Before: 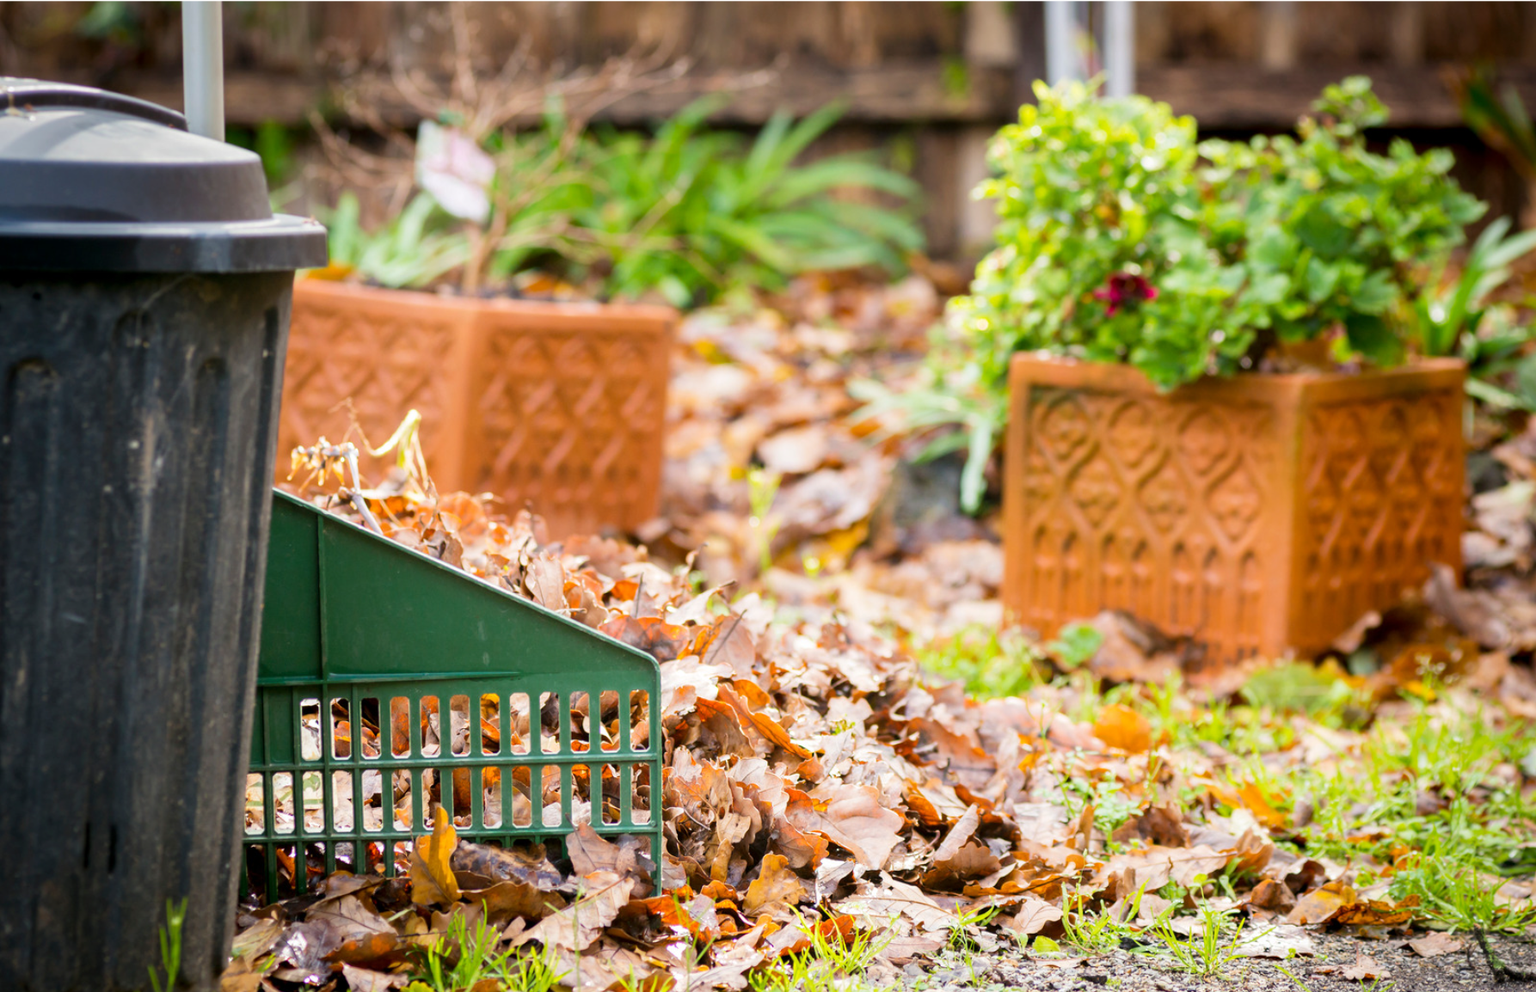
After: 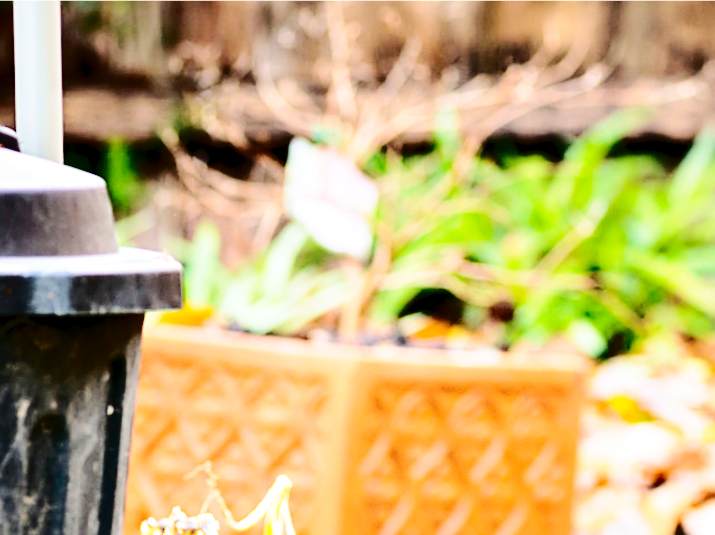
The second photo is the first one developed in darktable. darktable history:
tone curve: curves: ch0 [(0, 0) (0.003, 0.003) (0.011, 0.009) (0.025, 0.018) (0.044, 0.027) (0.069, 0.034) (0.1, 0.043) (0.136, 0.056) (0.177, 0.084) (0.224, 0.138) (0.277, 0.203) (0.335, 0.329) (0.399, 0.451) (0.468, 0.572) (0.543, 0.671) (0.623, 0.754) (0.709, 0.821) (0.801, 0.88) (0.898, 0.938) (1, 1)], color space Lab, independent channels, preserve colors none
sharpen: on, module defaults
crop and rotate: left 11.139%, top 0.118%, right 48.827%, bottom 53.438%
base curve: curves: ch0 [(0, 0) (0.028, 0.03) (0.121, 0.232) (0.46, 0.748) (0.859, 0.968) (1, 1)], preserve colors none
contrast equalizer: octaves 7, y [[0.6 ×6], [0.55 ×6], [0 ×6], [0 ×6], [0 ×6]], mix 0.781
local contrast: mode bilateral grid, contrast 21, coarseness 50, detail 101%, midtone range 0.2
